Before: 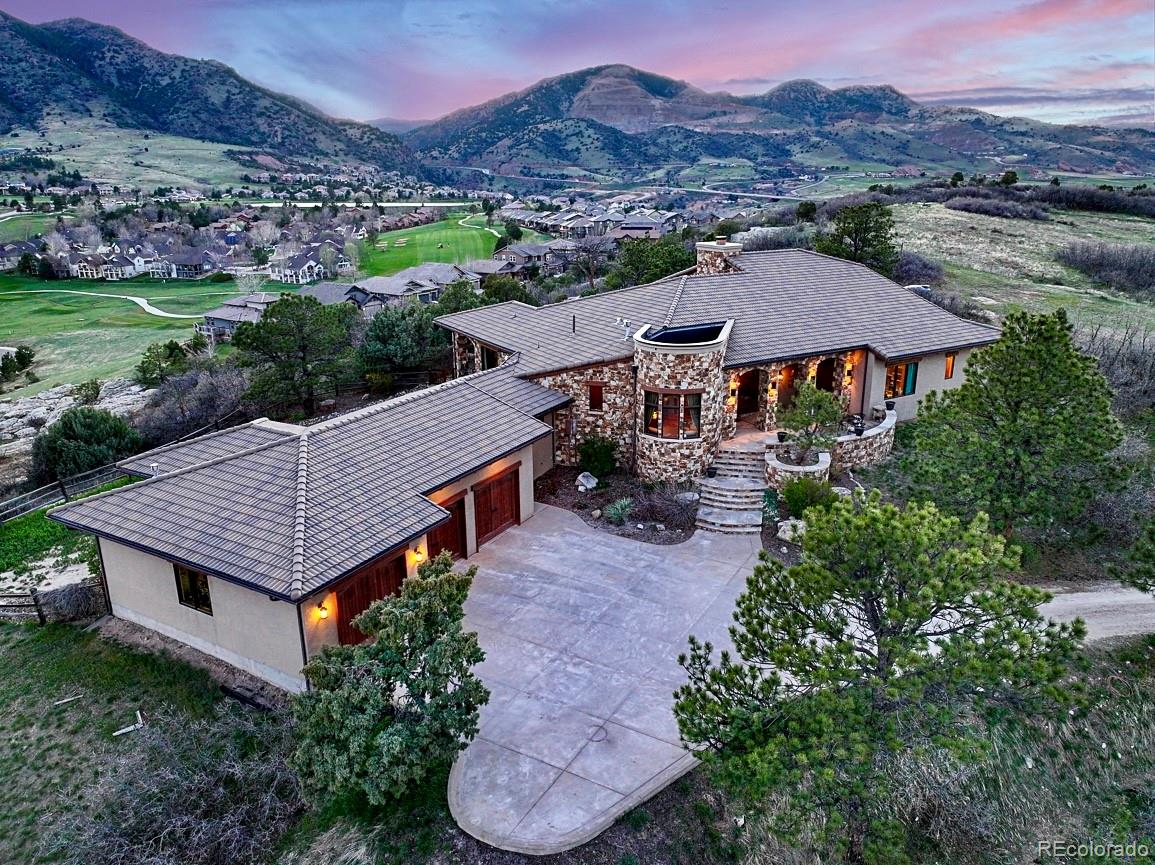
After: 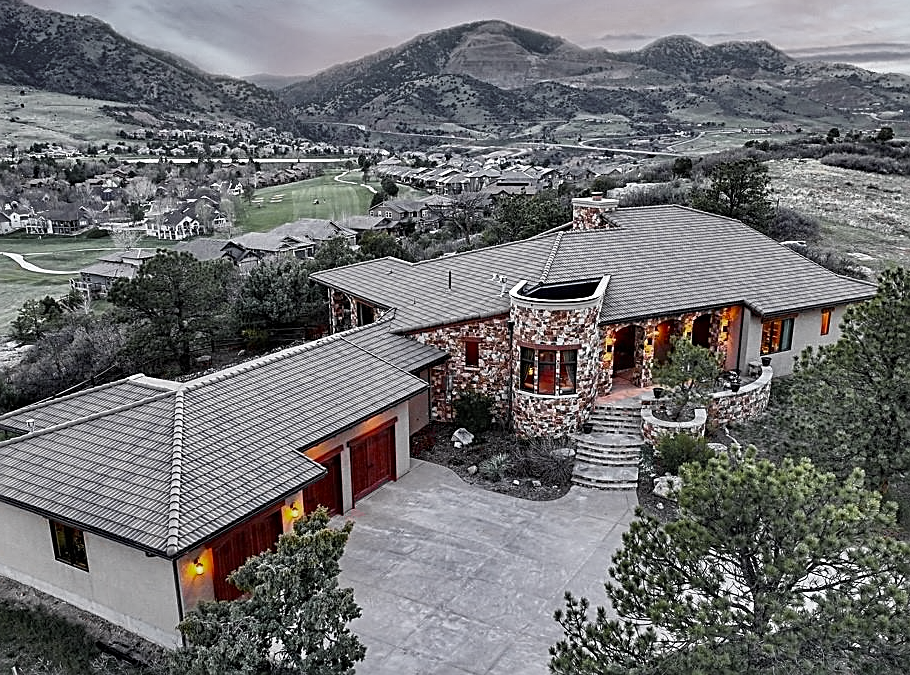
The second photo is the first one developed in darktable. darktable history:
crop and rotate: left 10.77%, top 5.1%, right 10.41%, bottom 16.76%
tone equalizer: on, module defaults
color zones: curves: ch0 [(0.004, 0.388) (0.125, 0.392) (0.25, 0.404) (0.375, 0.5) (0.5, 0.5) (0.625, 0.5) (0.75, 0.5) (0.875, 0.5)]; ch1 [(0, 0.5) (0.125, 0.5) (0.25, 0.5) (0.375, 0.124) (0.524, 0.124) (0.645, 0.128) (0.789, 0.132) (0.914, 0.096) (0.998, 0.068)]
sharpen: on, module defaults
